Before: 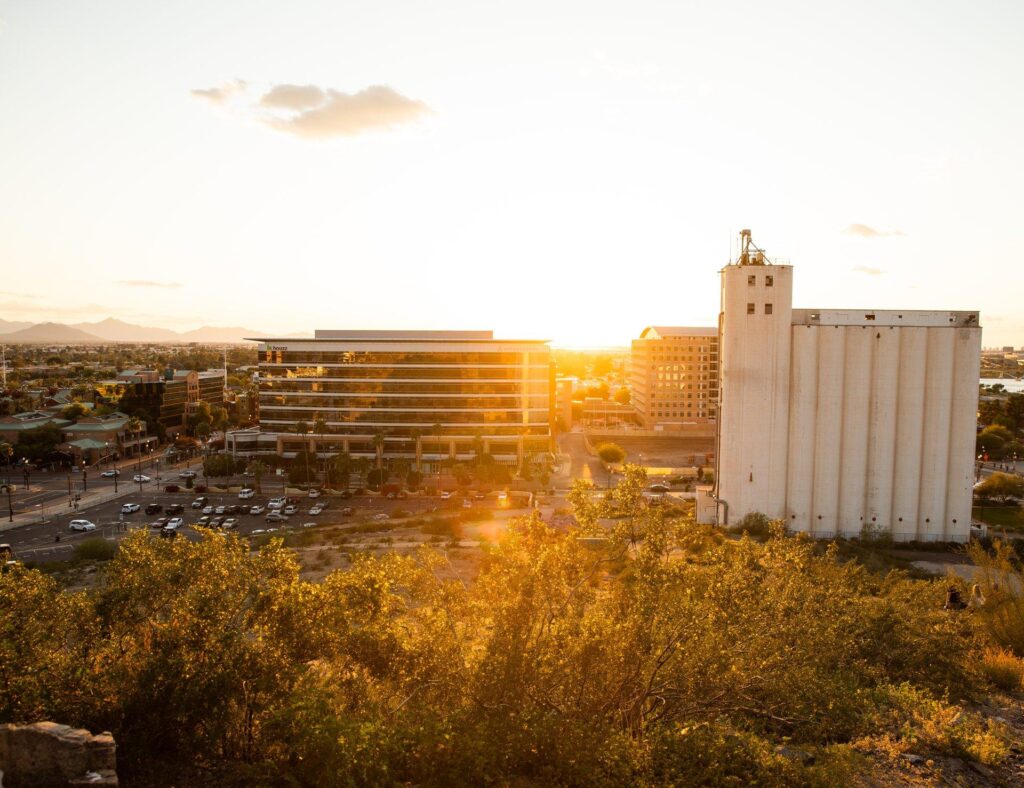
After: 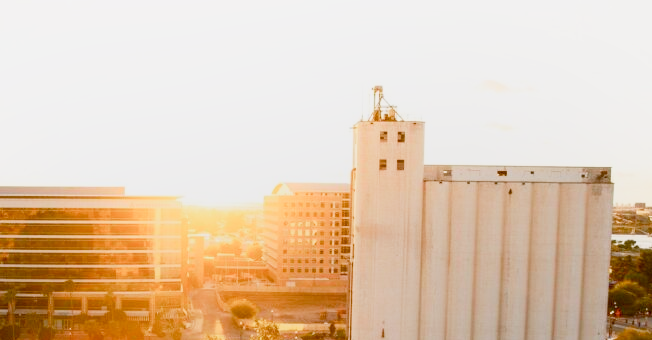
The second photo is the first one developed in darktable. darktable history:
crop: left 36.005%, top 18.293%, right 0.31%, bottom 38.444%
color balance rgb: shadows lift › chroma 1%, shadows lift › hue 113°, highlights gain › chroma 0.2%, highlights gain › hue 333°, perceptual saturation grading › global saturation 20%, perceptual saturation grading › highlights -50%, perceptual saturation grading › shadows 25%, contrast -30%
base curve: curves: ch0 [(0, 0) (0.088, 0.125) (0.176, 0.251) (0.354, 0.501) (0.613, 0.749) (1, 0.877)], preserve colors none
shadows and highlights: shadows -62.32, white point adjustment -5.22, highlights 61.59
